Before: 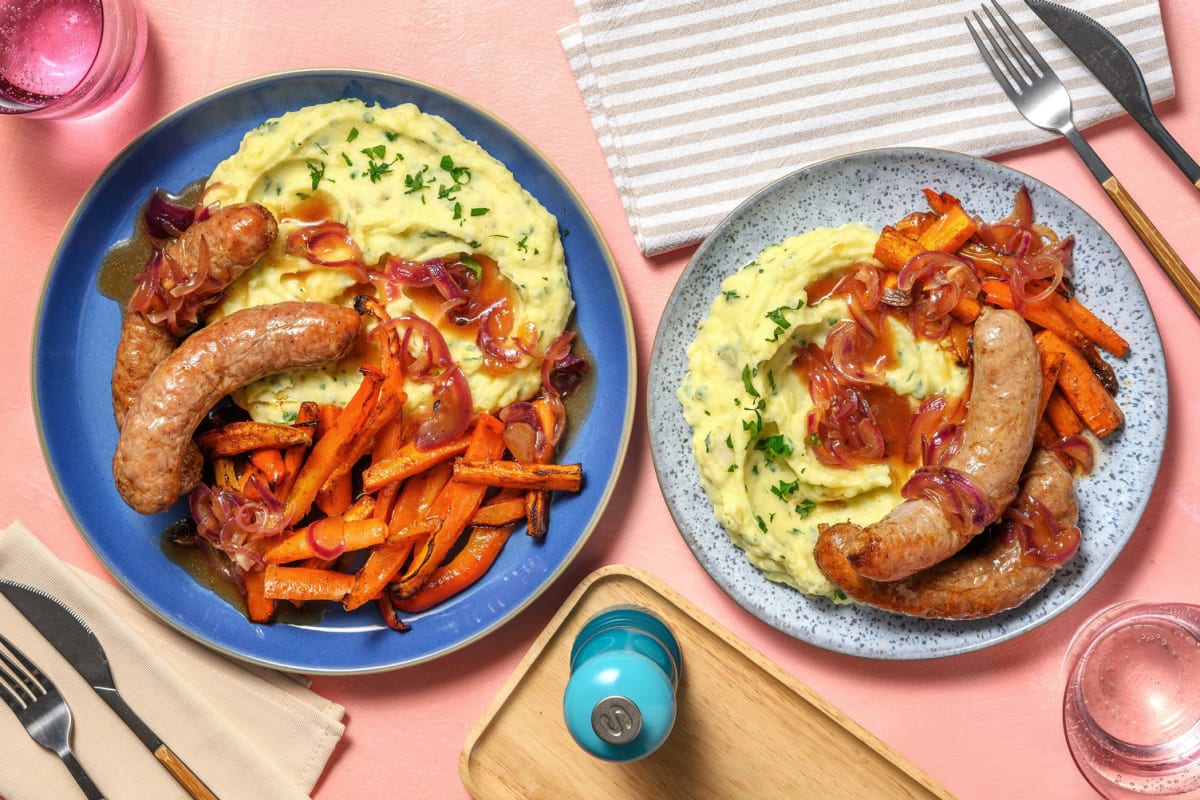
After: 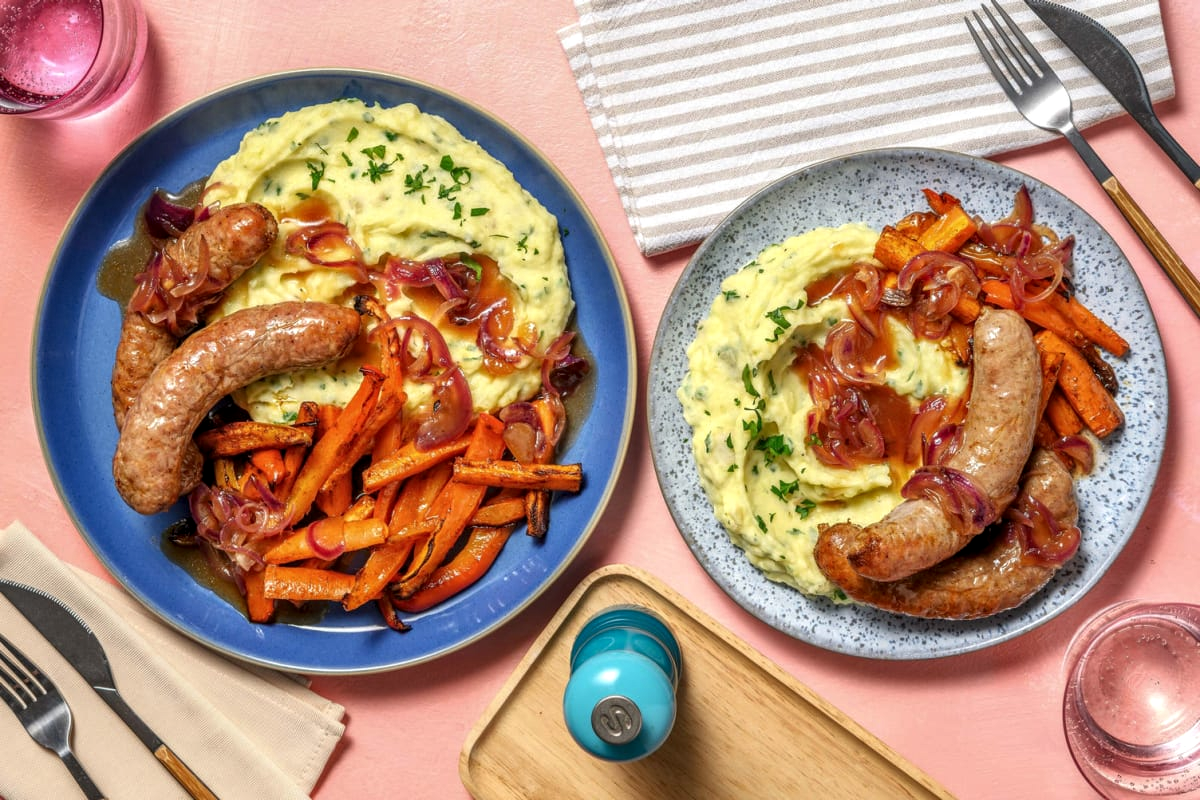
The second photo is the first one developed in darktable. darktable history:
base curve: curves: ch0 [(0, 0) (0.303, 0.277) (1, 1)]
local contrast: on, module defaults
